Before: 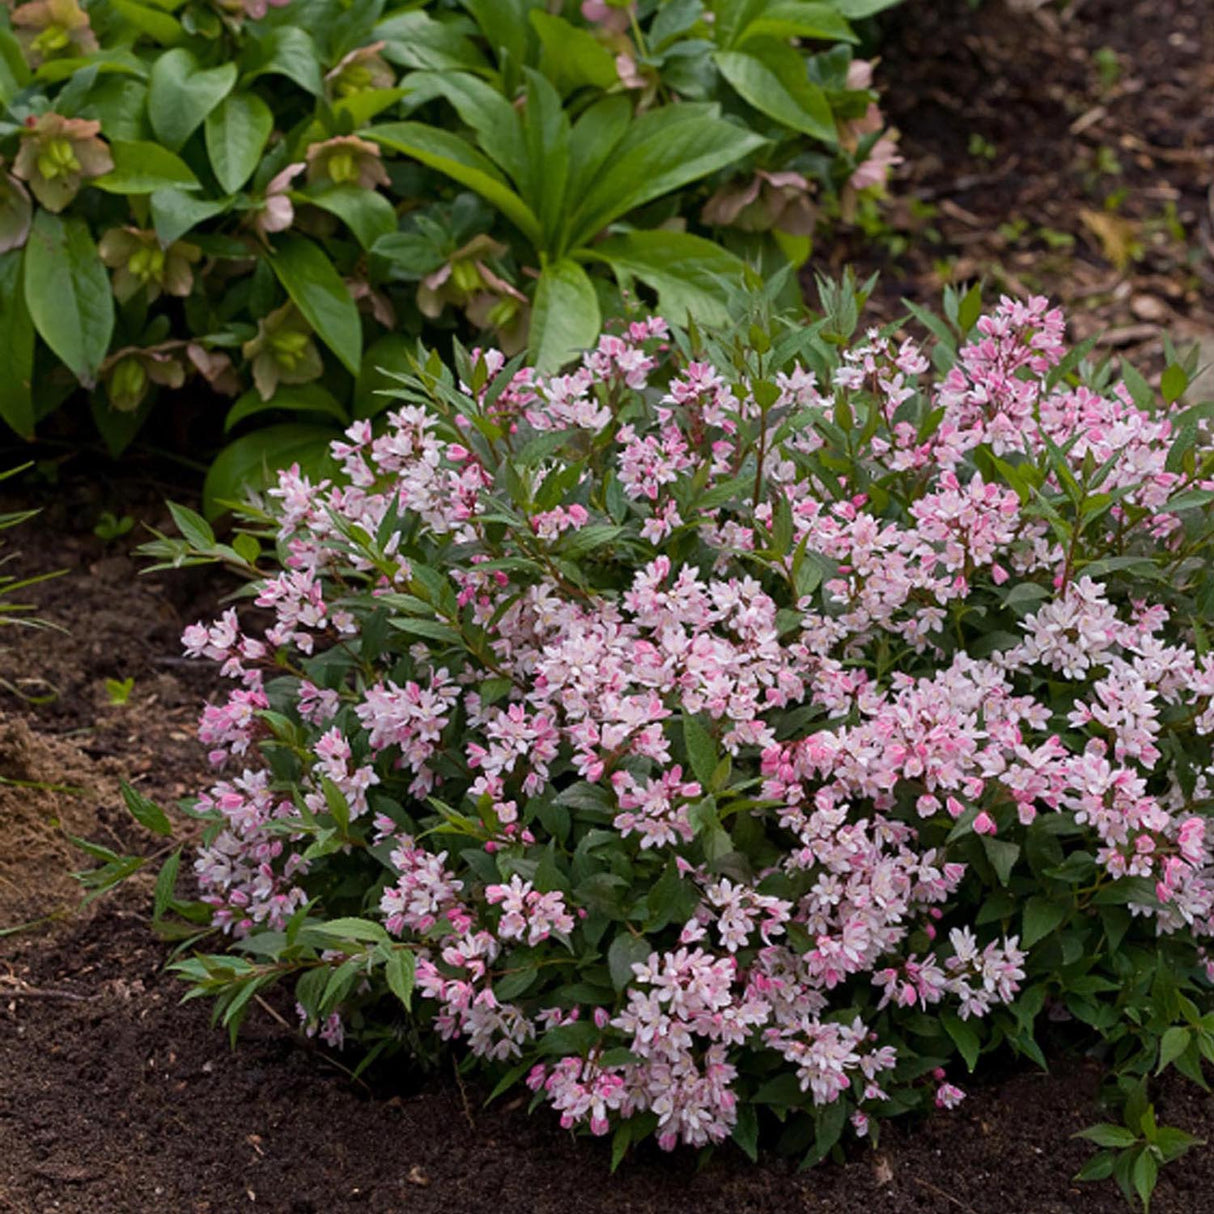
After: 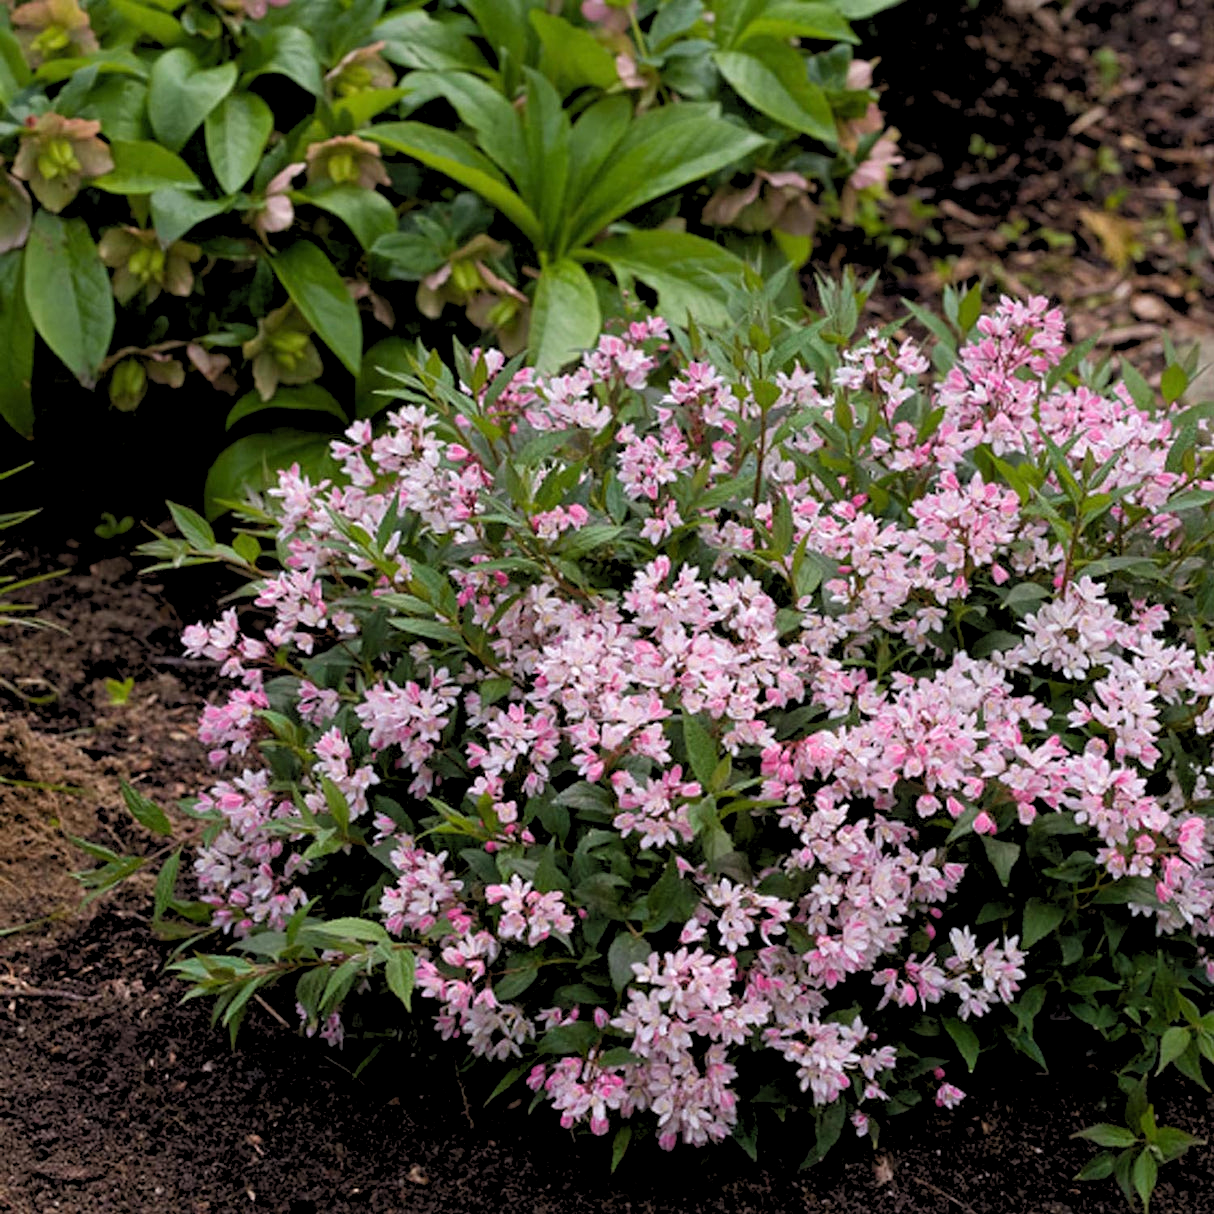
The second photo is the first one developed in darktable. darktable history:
fill light: on, module defaults
rgb levels: levels [[0.013, 0.434, 0.89], [0, 0.5, 1], [0, 0.5, 1]]
